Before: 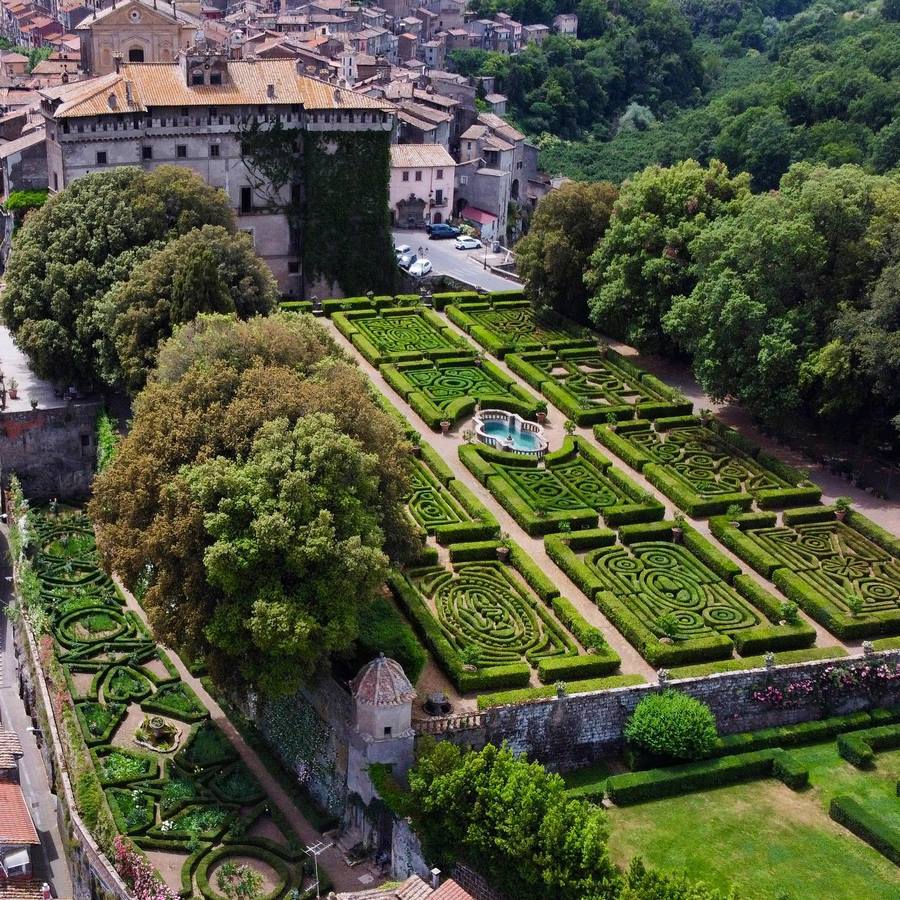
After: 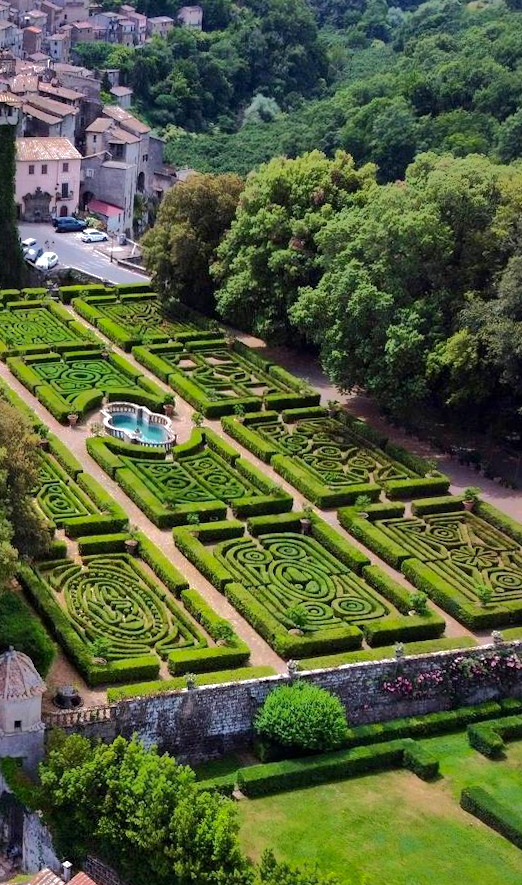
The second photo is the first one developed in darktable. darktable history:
crop: left 41.402%
exposure: black level correction 0.001, exposure 0.5 EV, compensate exposure bias true, compensate highlight preservation false
shadows and highlights: shadows -19.91, highlights -73.15
rotate and perspective: rotation -0.45°, automatic cropping original format, crop left 0.008, crop right 0.992, crop top 0.012, crop bottom 0.988
